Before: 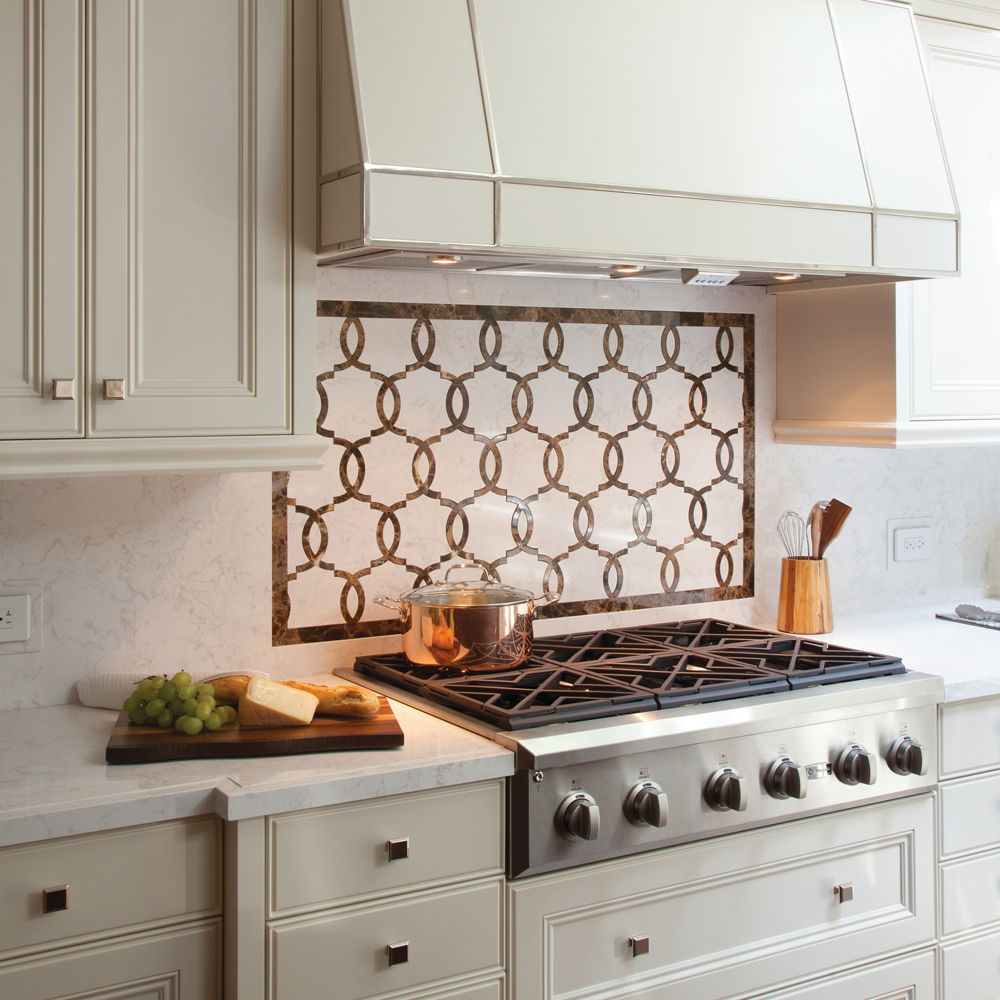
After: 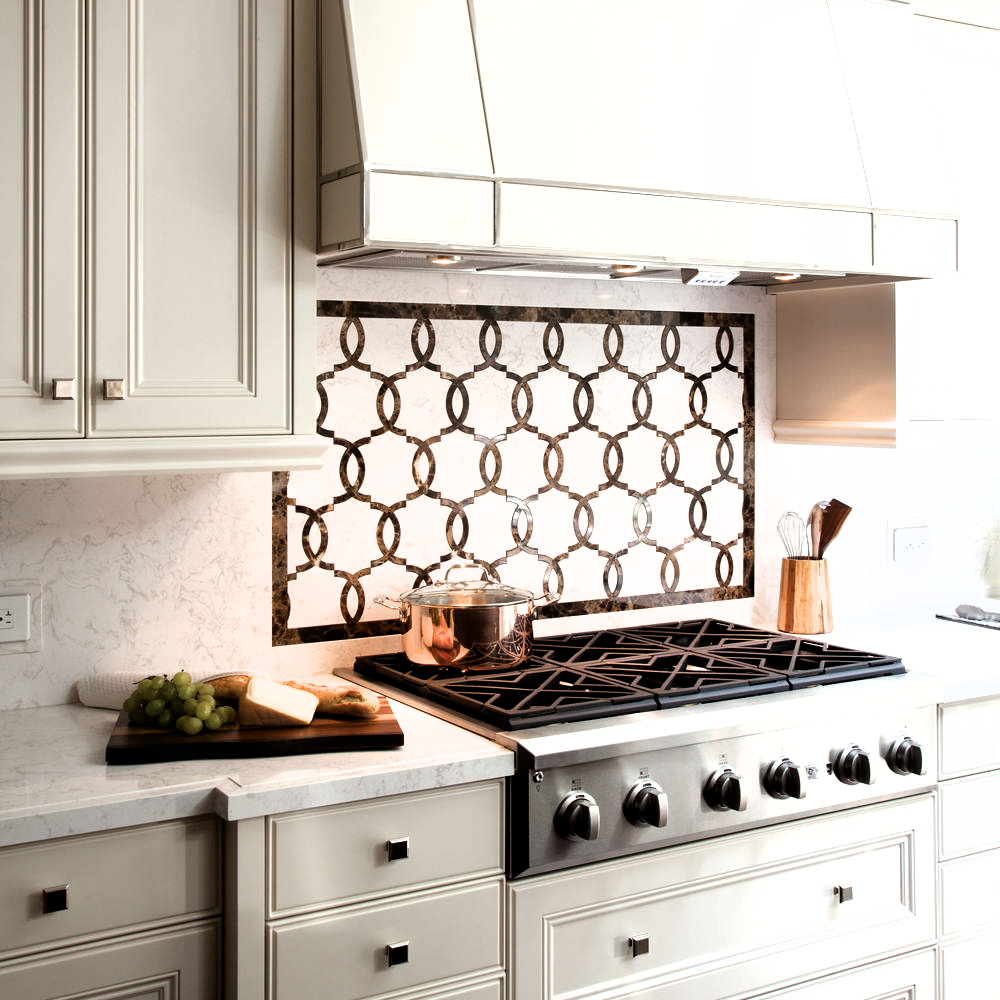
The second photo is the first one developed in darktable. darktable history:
contrast brightness saturation: contrast 0.075
filmic rgb: black relative exposure -8.25 EV, white relative exposure 2.25 EV, hardness 7.1, latitude 86.69%, contrast 1.687, highlights saturation mix -3.08%, shadows ↔ highlights balance -2.61%
